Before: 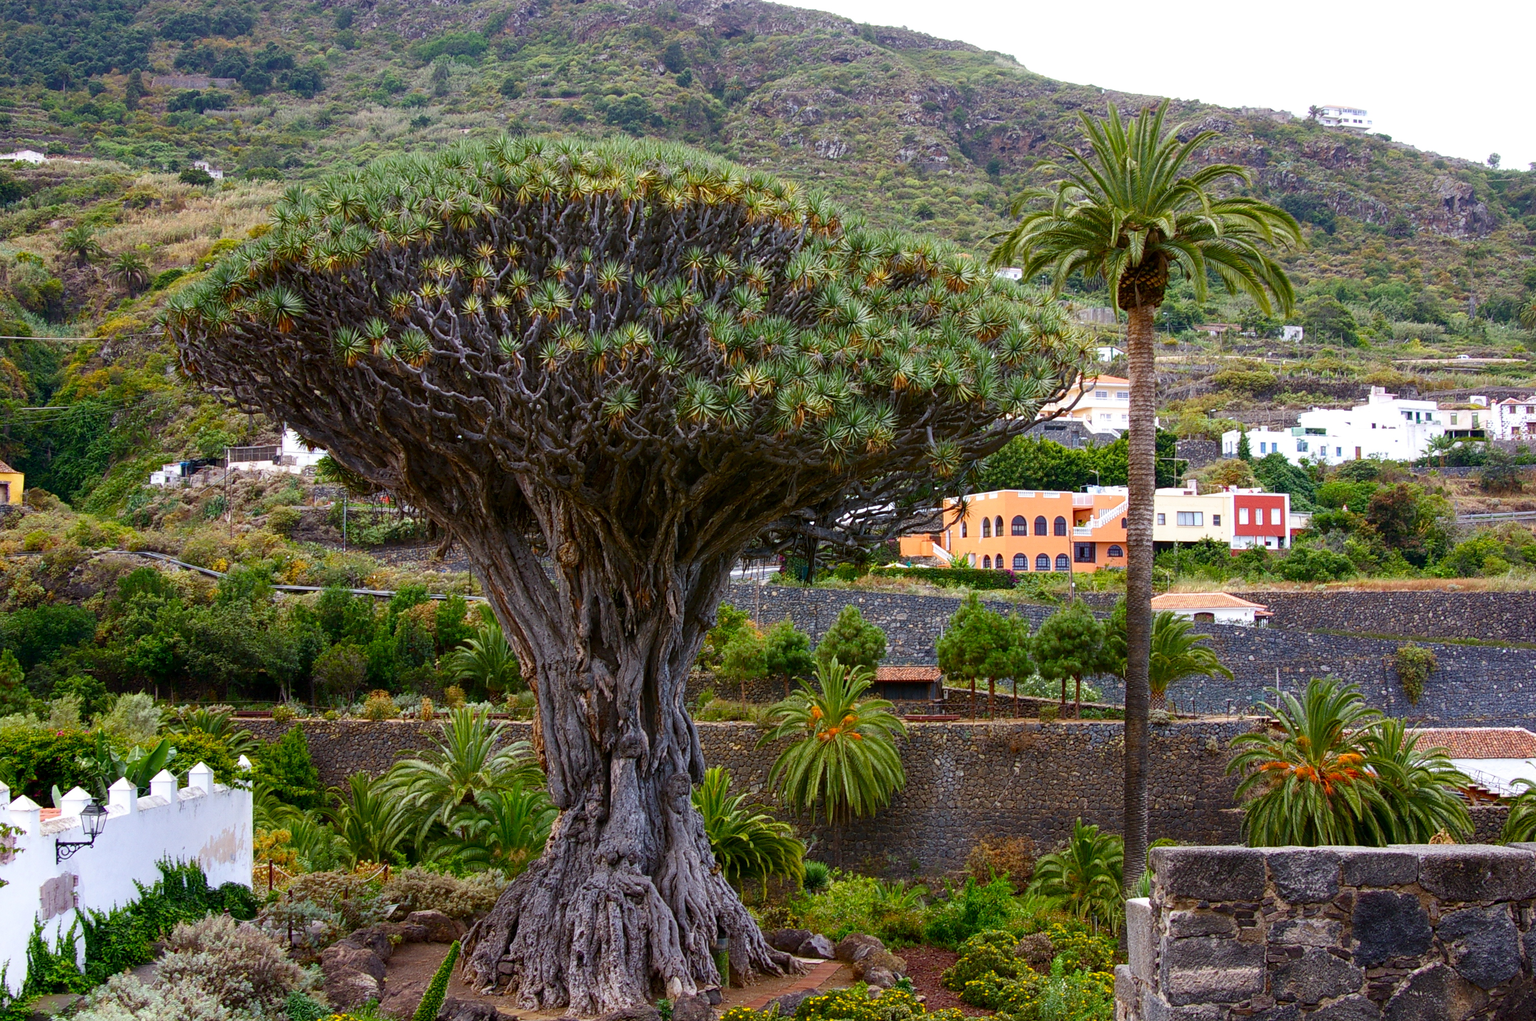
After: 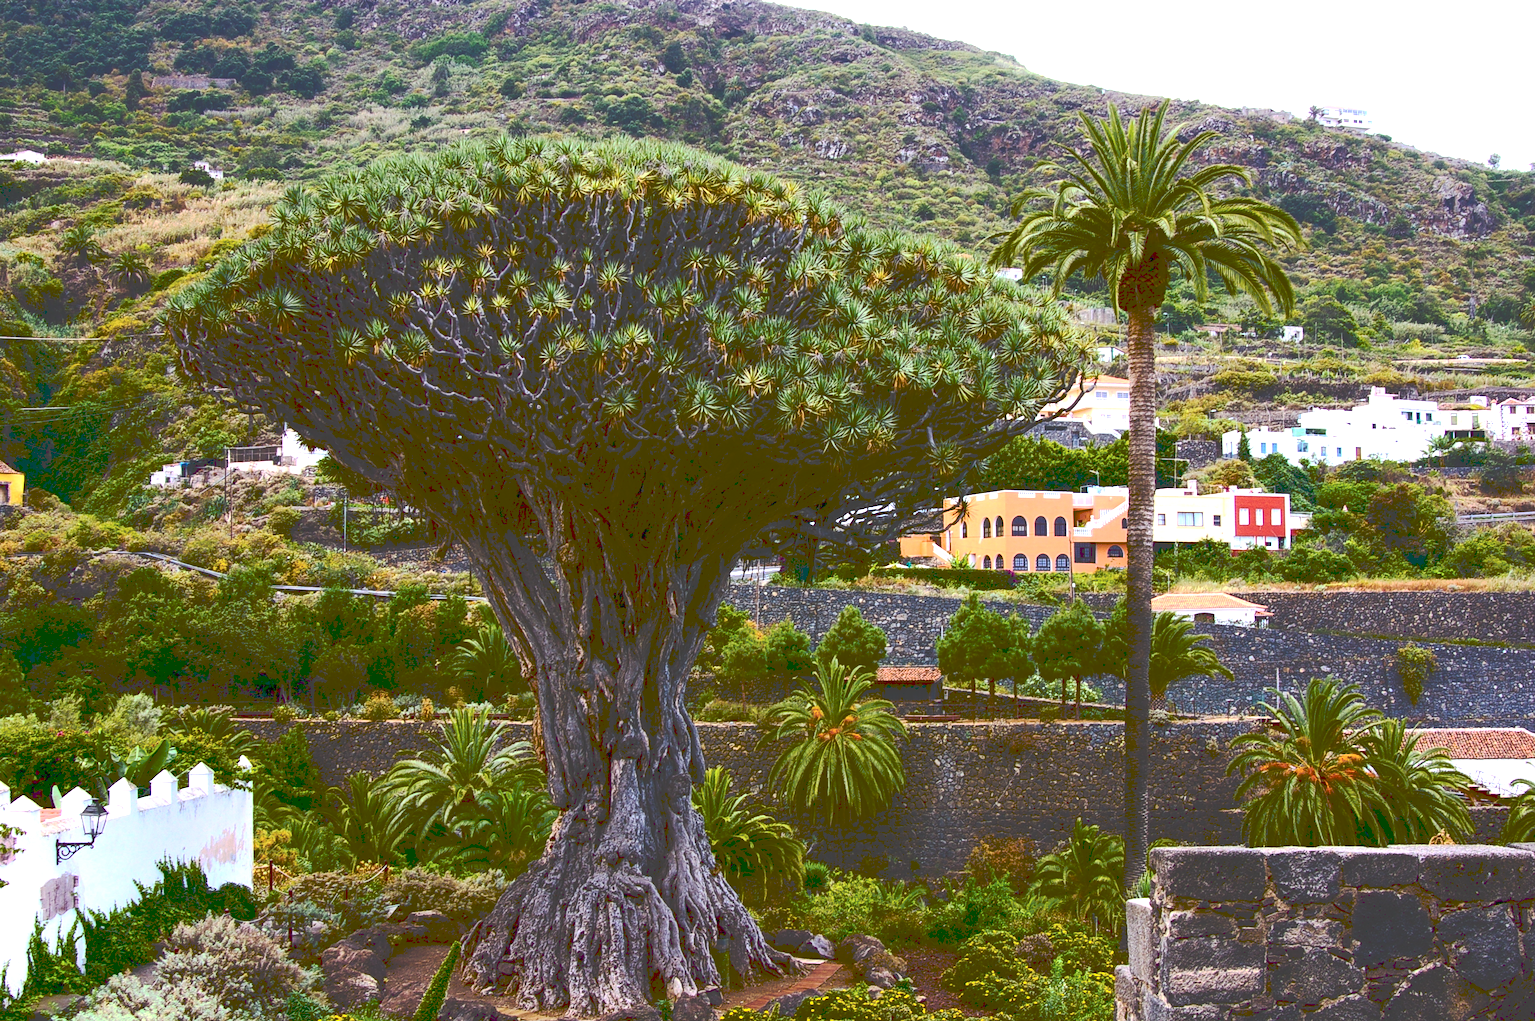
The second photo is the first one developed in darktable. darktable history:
color balance rgb: linear chroma grading › global chroma 16.62%, perceptual saturation grading › highlights -8.63%, perceptual saturation grading › mid-tones 18.66%, perceptual saturation grading › shadows 28.49%, perceptual brilliance grading › highlights 14.22%, perceptual brilliance grading › shadows -18.96%, global vibrance 27.71%
contrast brightness saturation: contrast 0.28
tone curve: curves: ch0 [(0, 0) (0.003, 0.264) (0.011, 0.264) (0.025, 0.265) (0.044, 0.269) (0.069, 0.273) (0.1, 0.28) (0.136, 0.292) (0.177, 0.309) (0.224, 0.336) (0.277, 0.371) (0.335, 0.412) (0.399, 0.469) (0.468, 0.533) (0.543, 0.595) (0.623, 0.66) (0.709, 0.73) (0.801, 0.8) (0.898, 0.854) (1, 1)], preserve colors none
